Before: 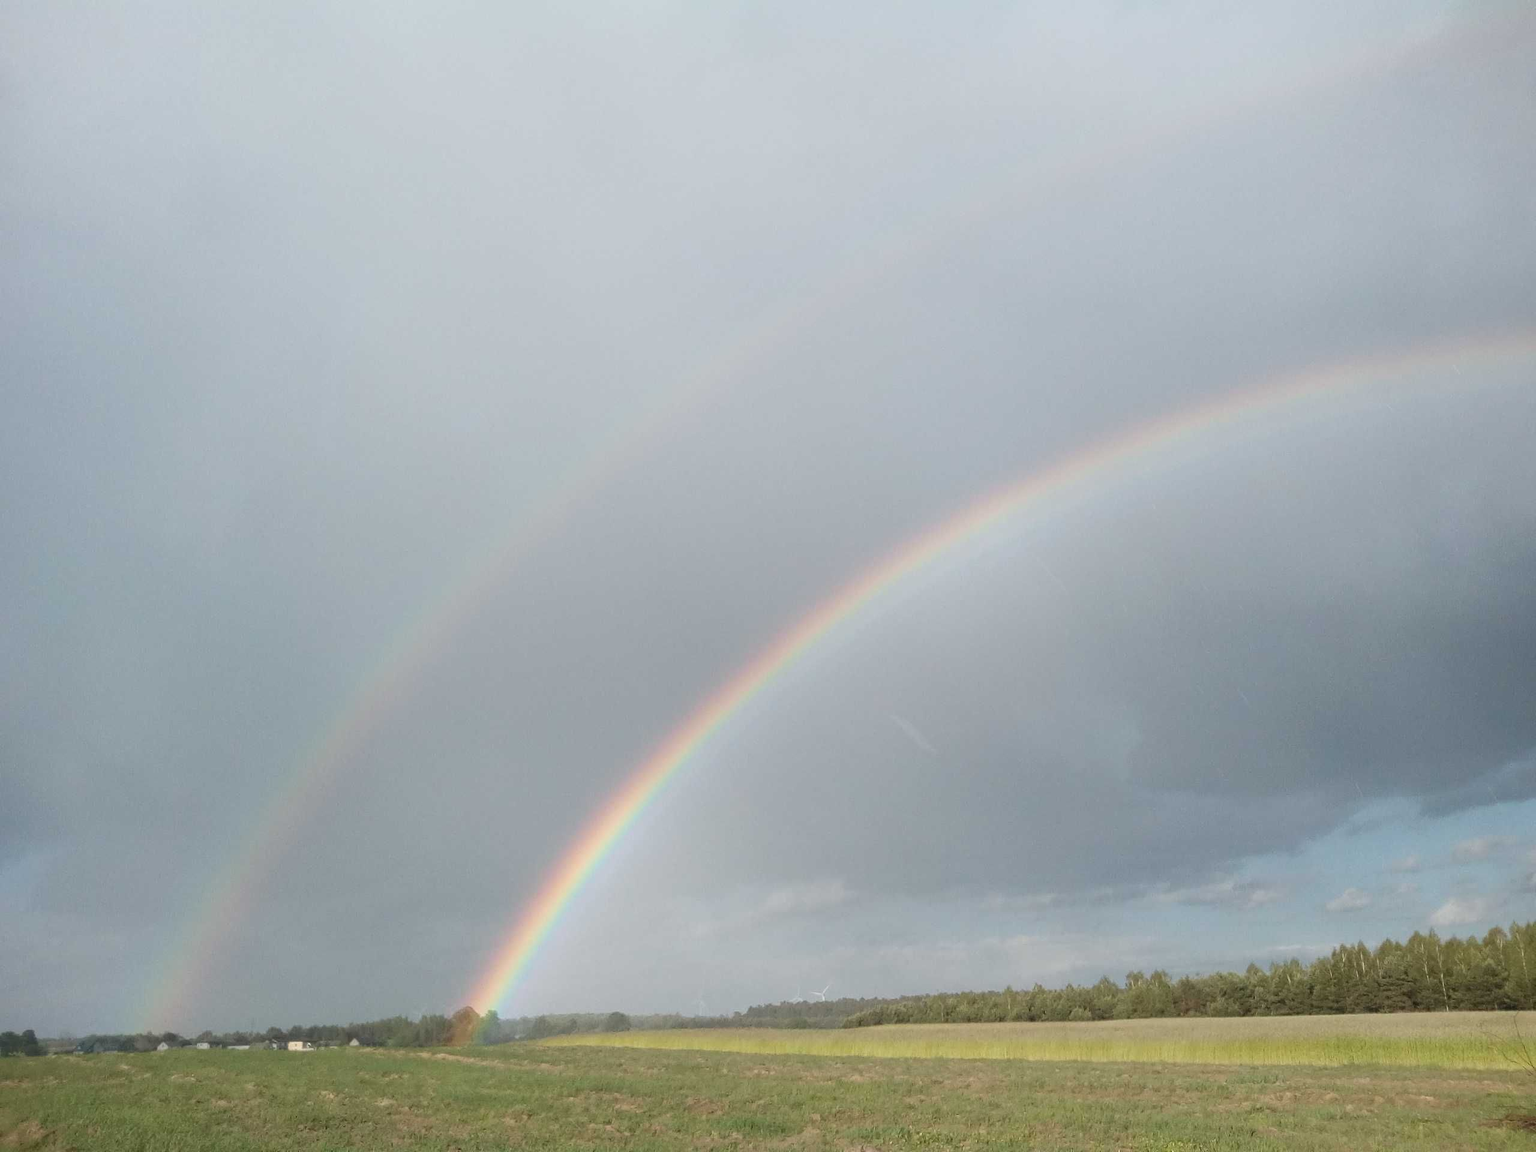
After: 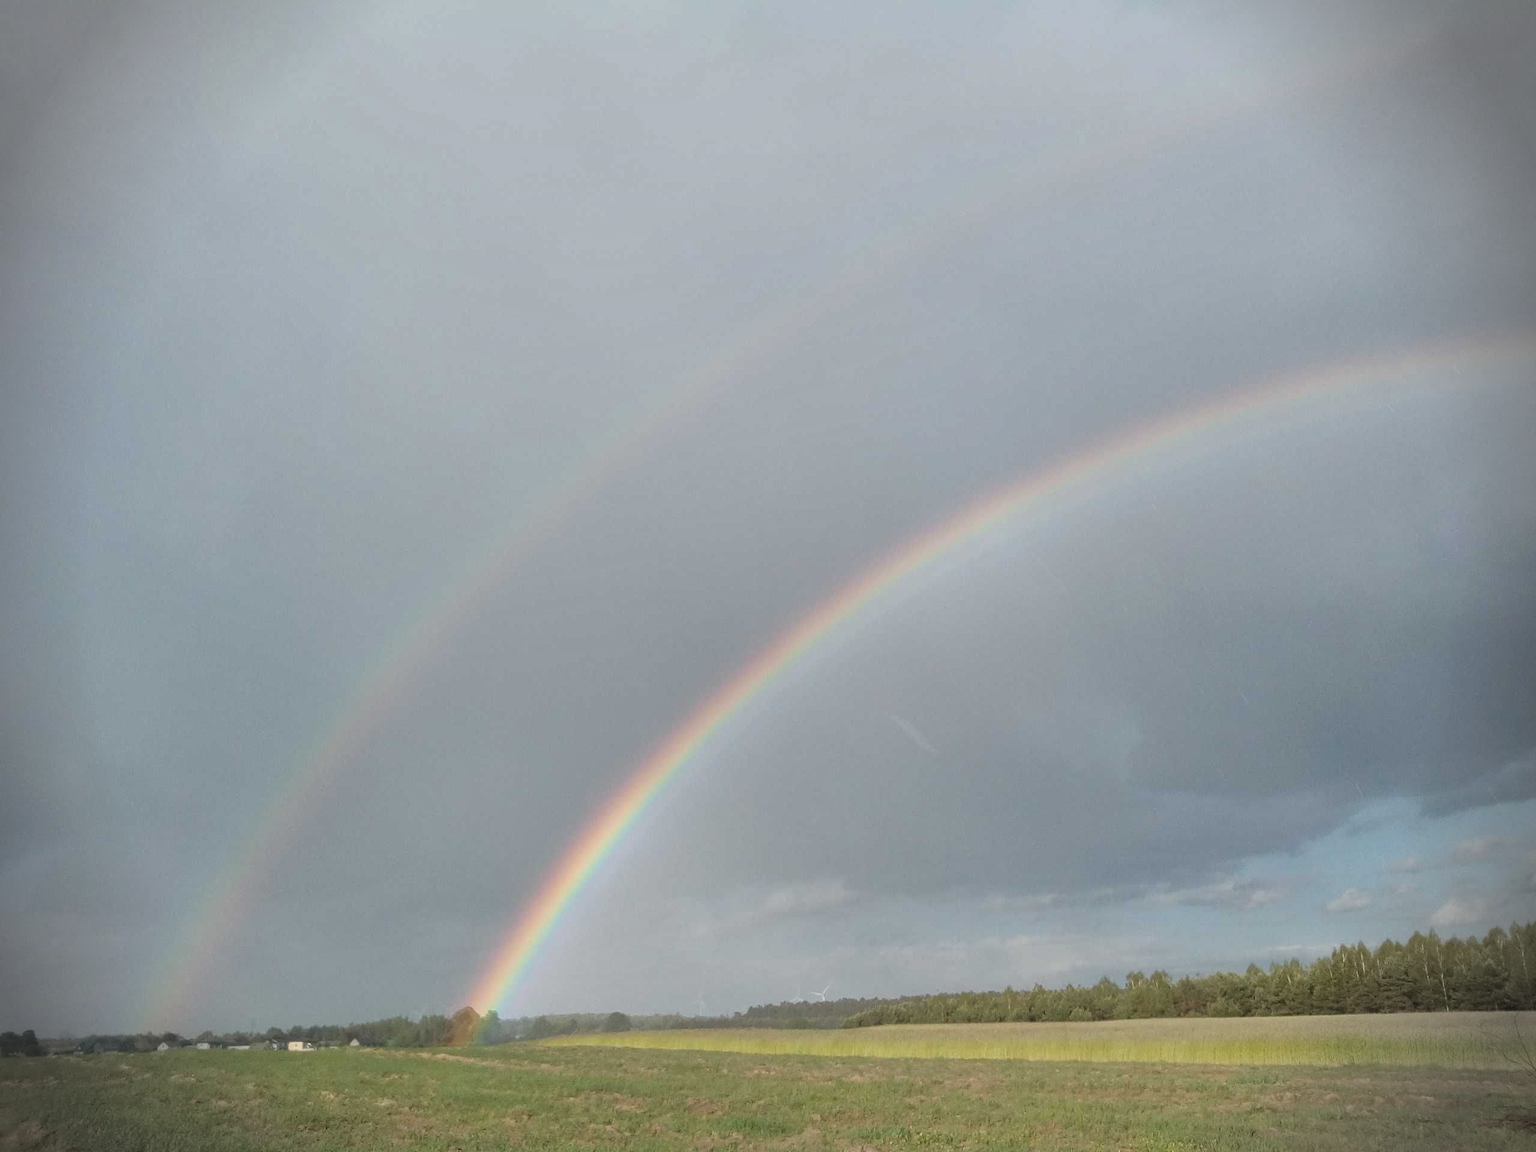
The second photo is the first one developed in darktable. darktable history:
vignetting: fall-off start 87.97%, fall-off radius 25.34%
shadows and highlights: on, module defaults
